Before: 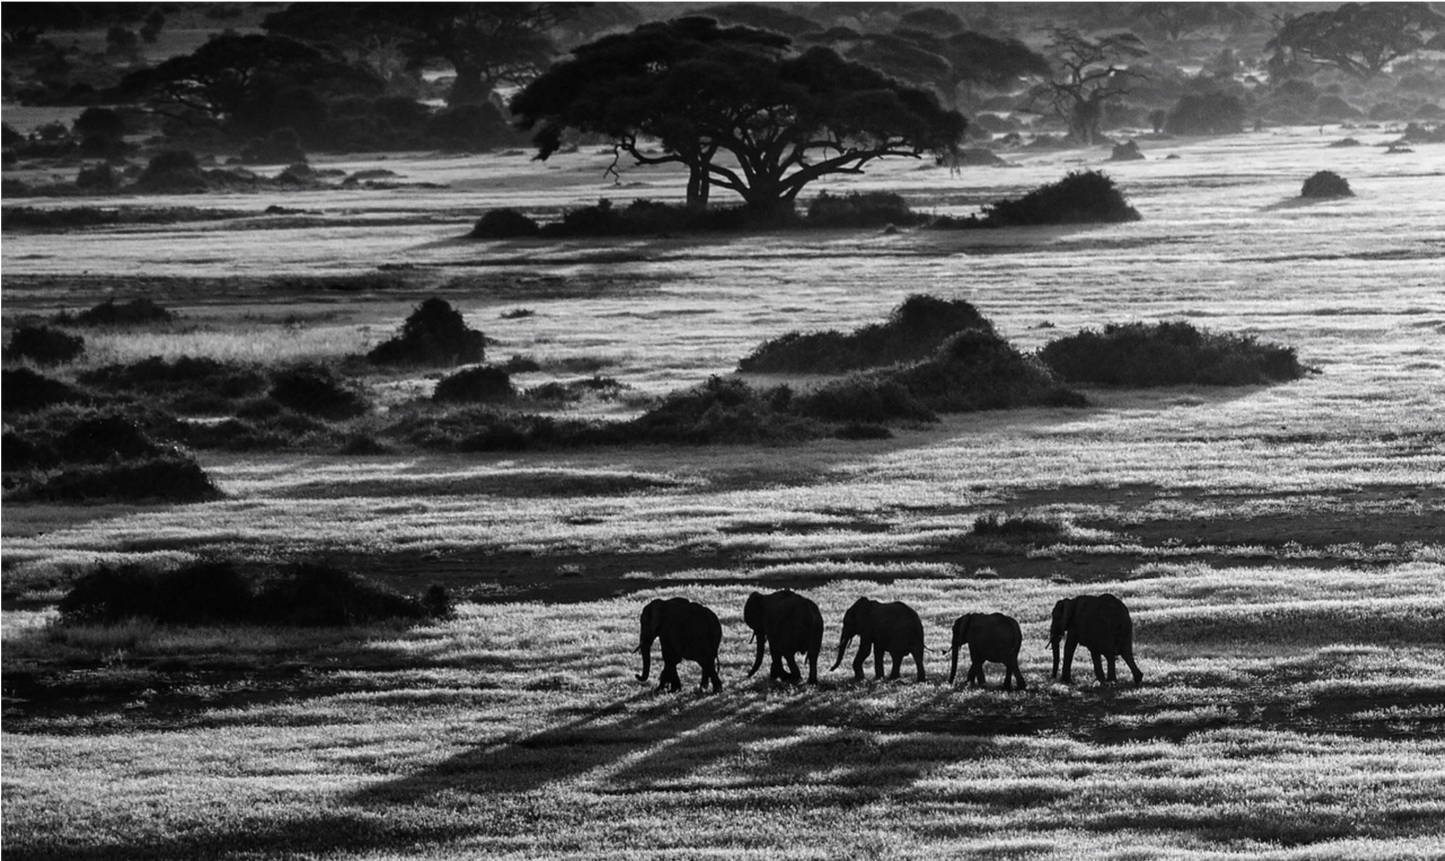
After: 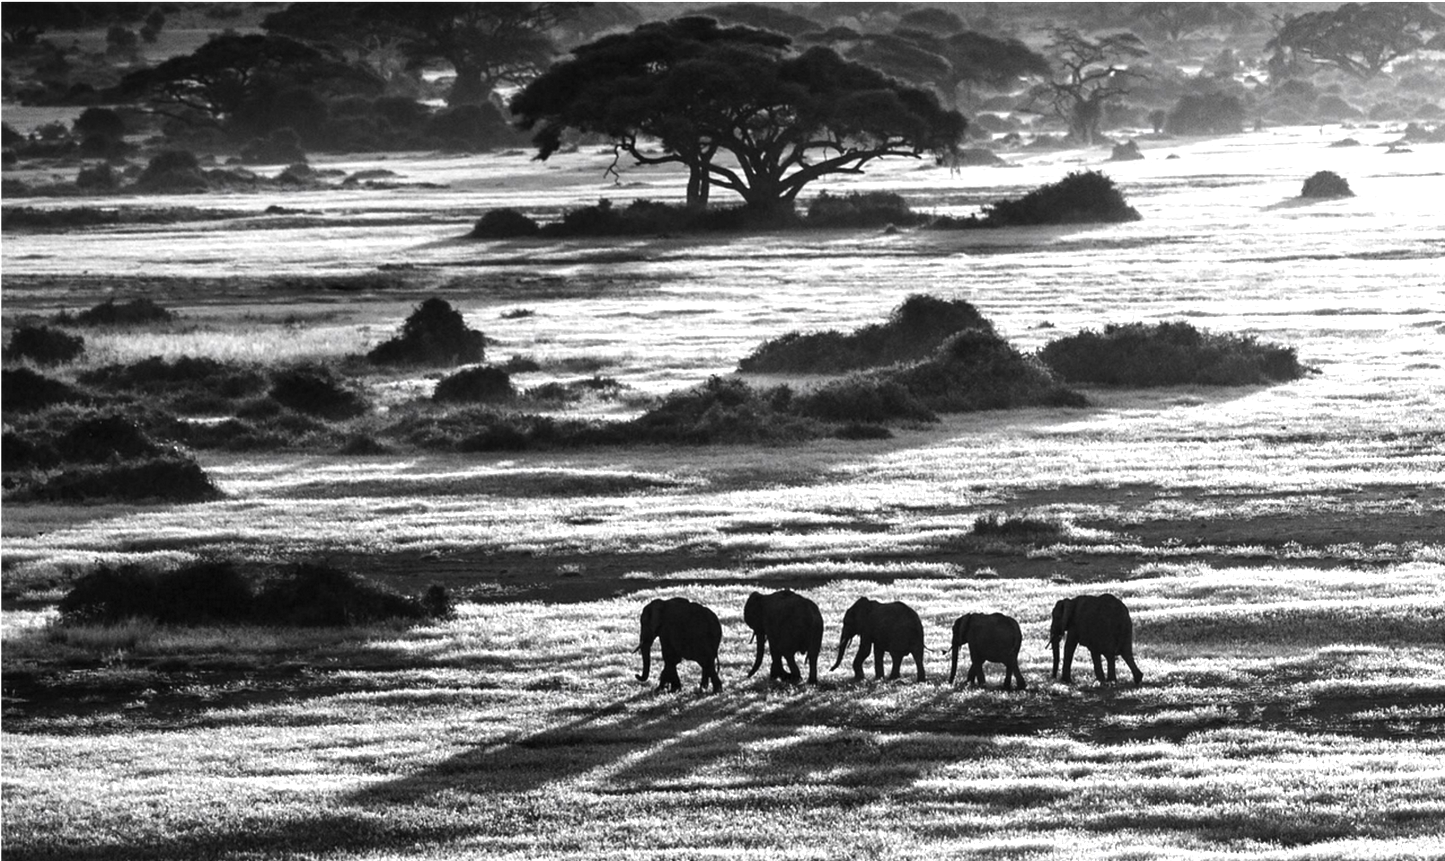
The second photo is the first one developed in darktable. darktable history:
exposure: exposure 0.989 EV, compensate exposure bias true, compensate highlight preservation false
